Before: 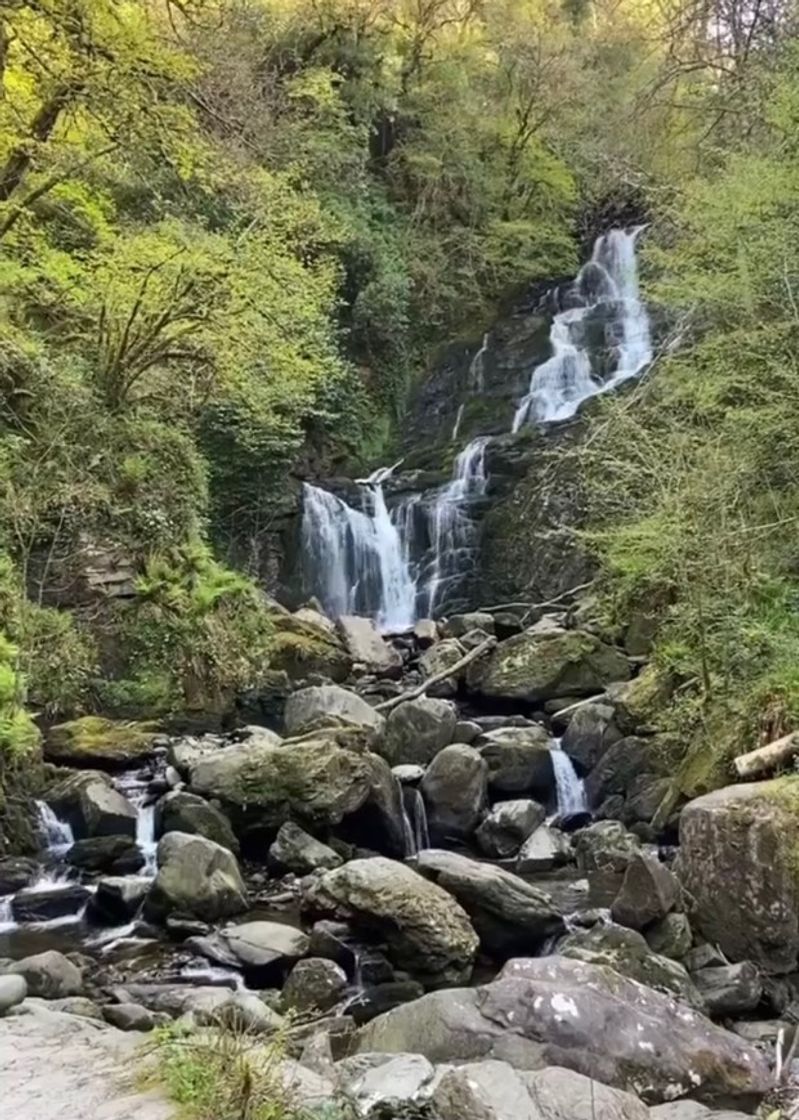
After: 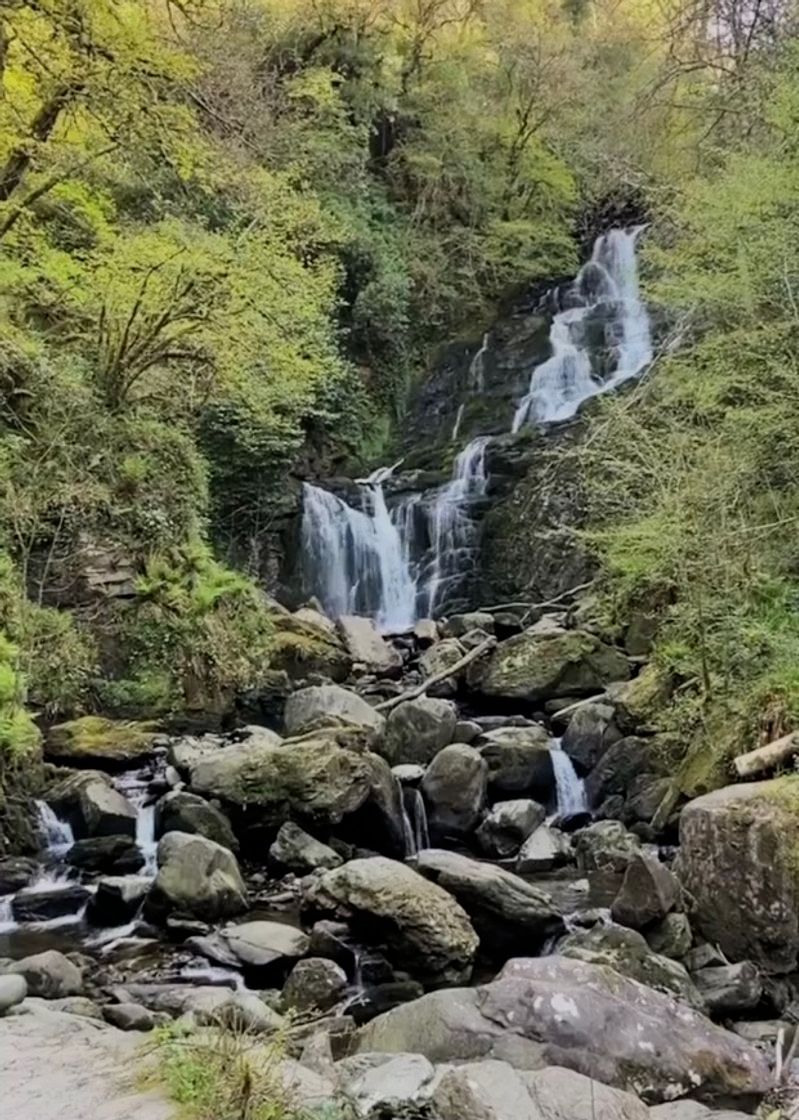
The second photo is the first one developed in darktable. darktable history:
filmic rgb: black relative exposure -7.65 EV, white relative exposure 4.56 EV, threshold 3 EV, hardness 3.61, color science v6 (2022), enable highlight reconstruction true
